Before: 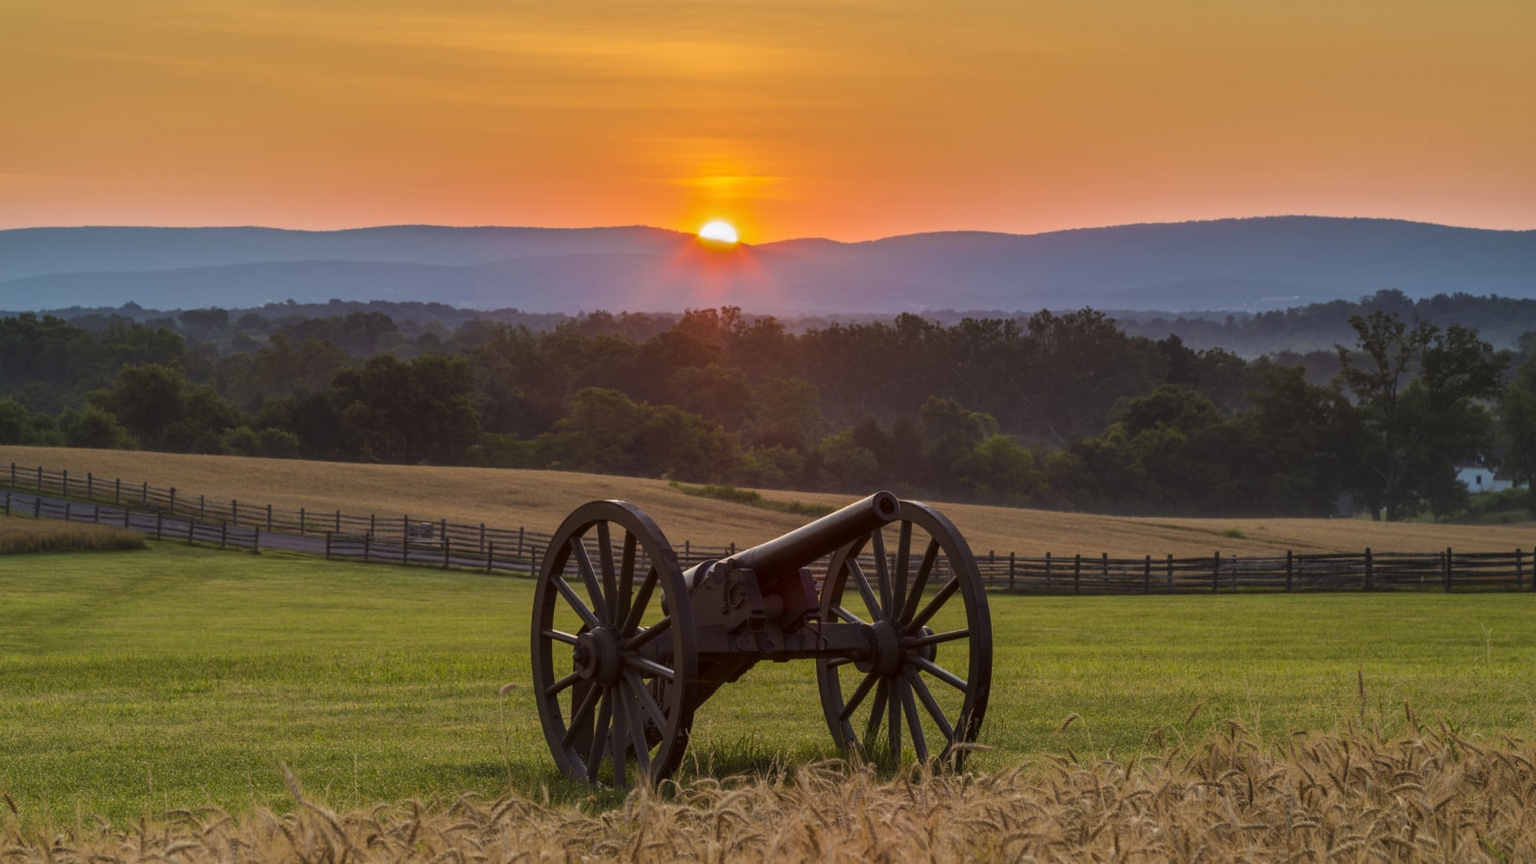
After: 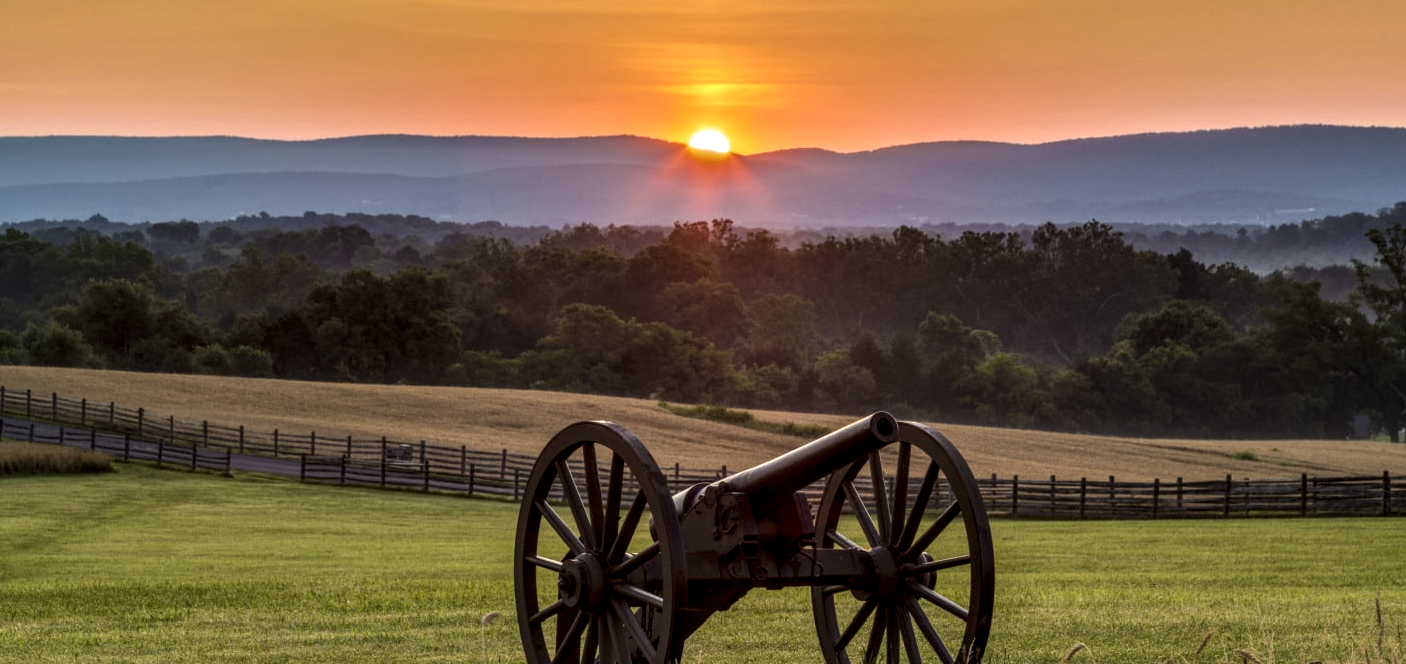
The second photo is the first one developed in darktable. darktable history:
crop and rotate: left 2.474%, top 11.134%, right 9.625%, bottom 15.062%
local contrast: highlights 79%, shadows 56%, detail 174%, midtone range 0.422
shadows and highlights: shadows -1.06, highlights 40.01
